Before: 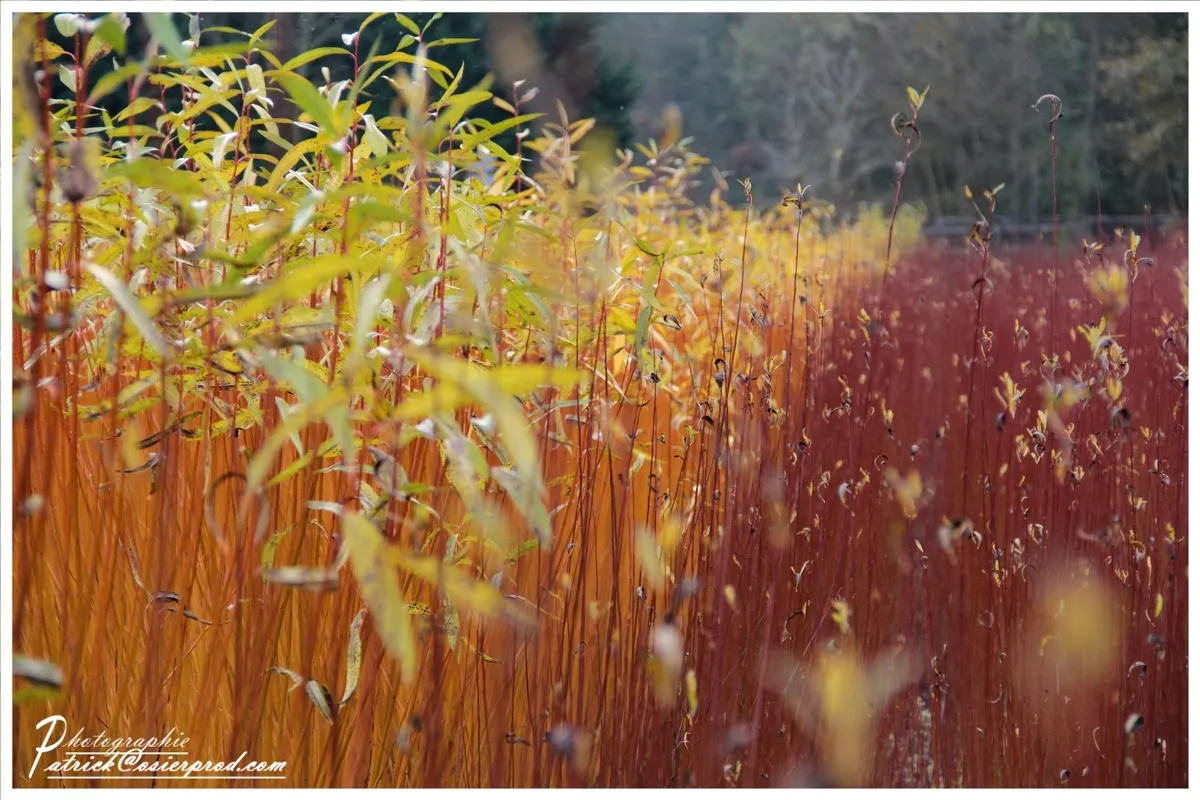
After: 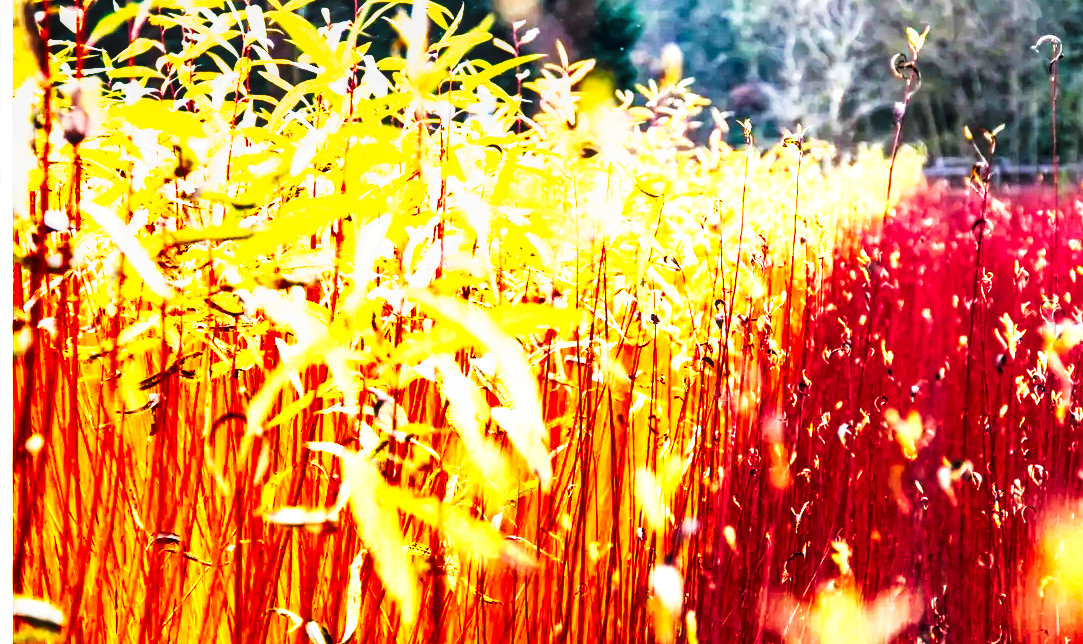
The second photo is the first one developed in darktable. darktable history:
tone curve: curves: ch0 [(0, 0) (0.003, 0) (0.011, 0.001) (0.025, 0.003) (0.044, 0.003) (0.069, 0.006) (0.1, 0.009) (0.136, 0.014) (0.177, 0.029) (0.224, 0.061) (0.277, 0.127) (0.335, 0.218) (0.399, 0.38) (0.468, 0.588) (0.543, 0.809) (0.623, 0.947) (0.709, 0.987) (0.801, 0.99) (0.898, 0.99) (1, 1)], preserve colors none
crop: top 7.49%, right 9.717%, bottom 11.943%
local contrast: detail 130%
exposure: black level correction -0.005, exposure 0.622 EV, compensate highlight preservation false
shadows and highlights: shadows 52.42, soften with gaussian
